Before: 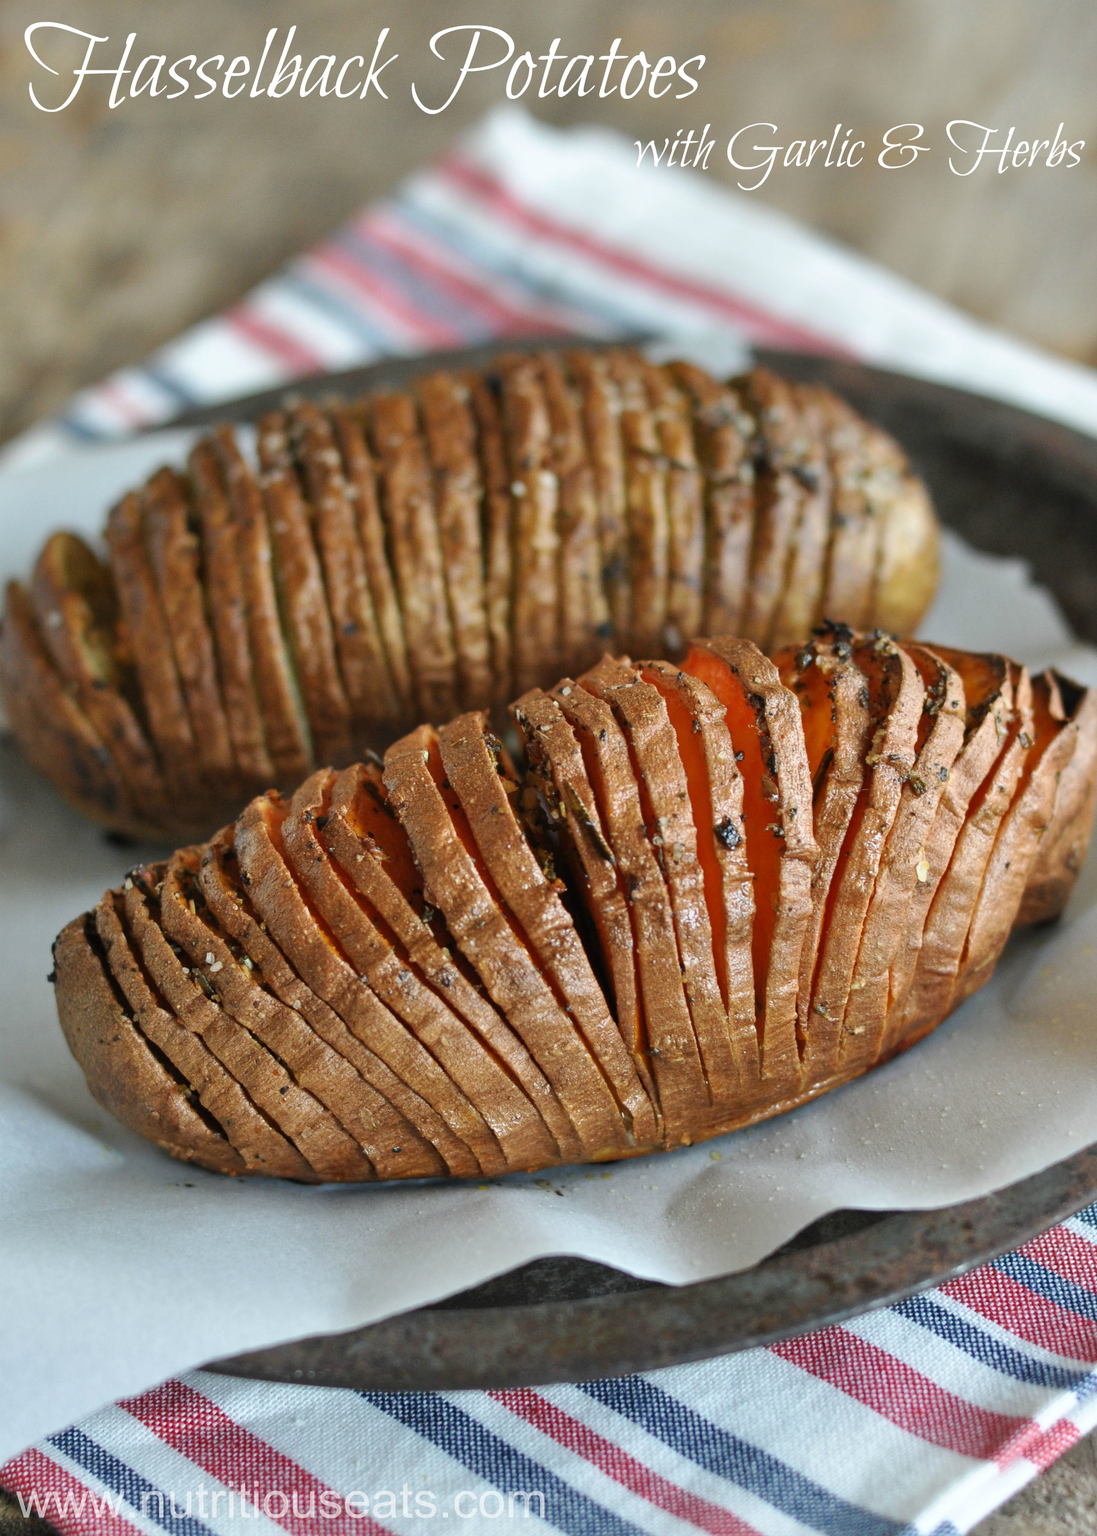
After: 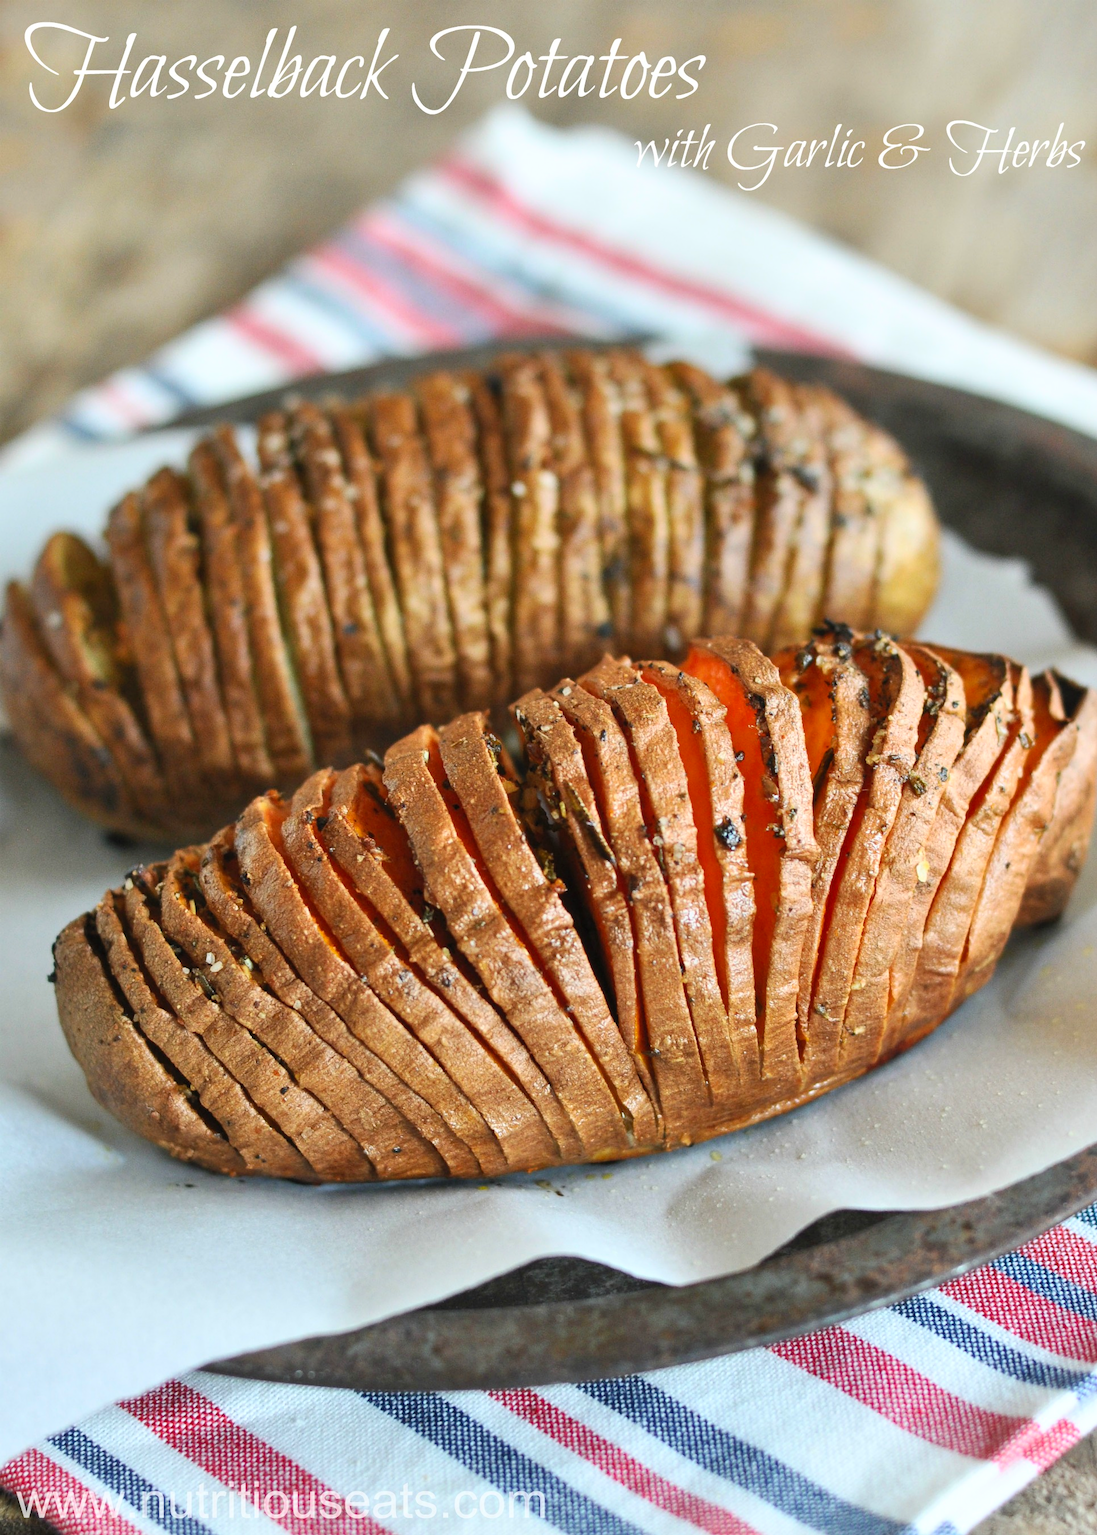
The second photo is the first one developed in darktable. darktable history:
contrast brightness saturation: contrast 0.195, brightness 0.164, saturation 0.216
